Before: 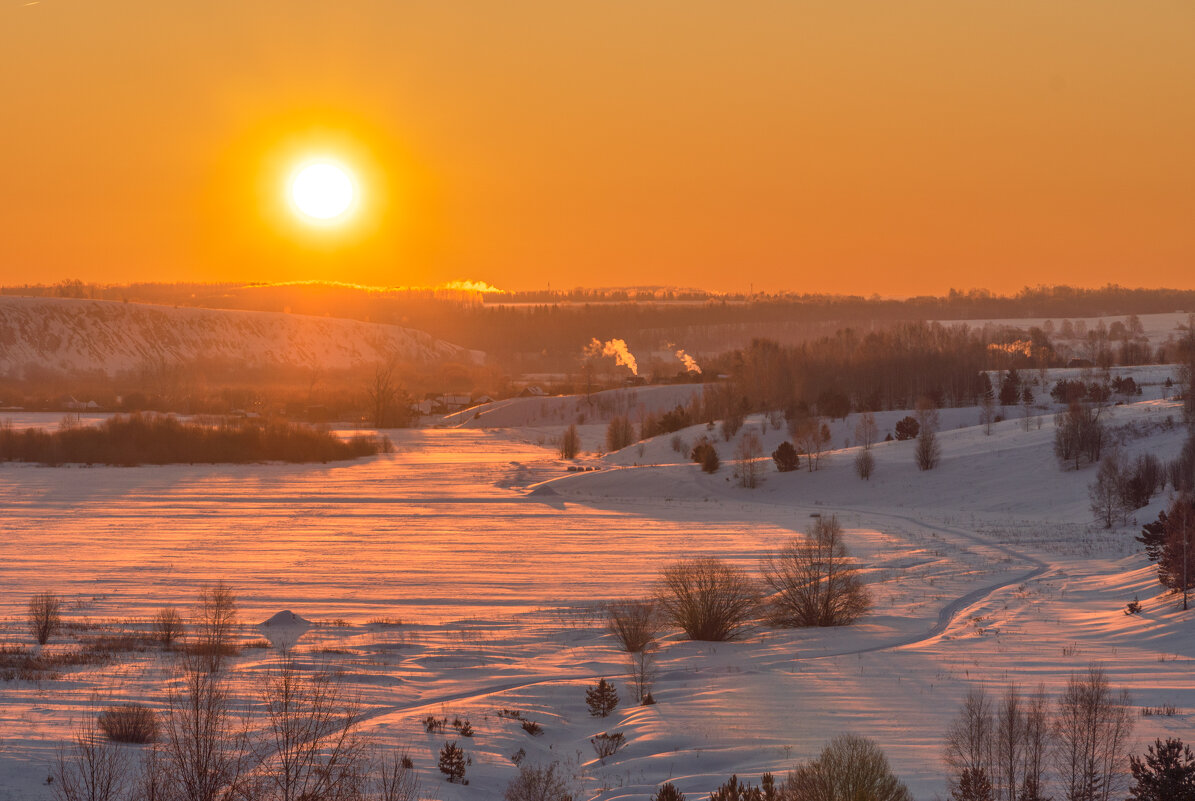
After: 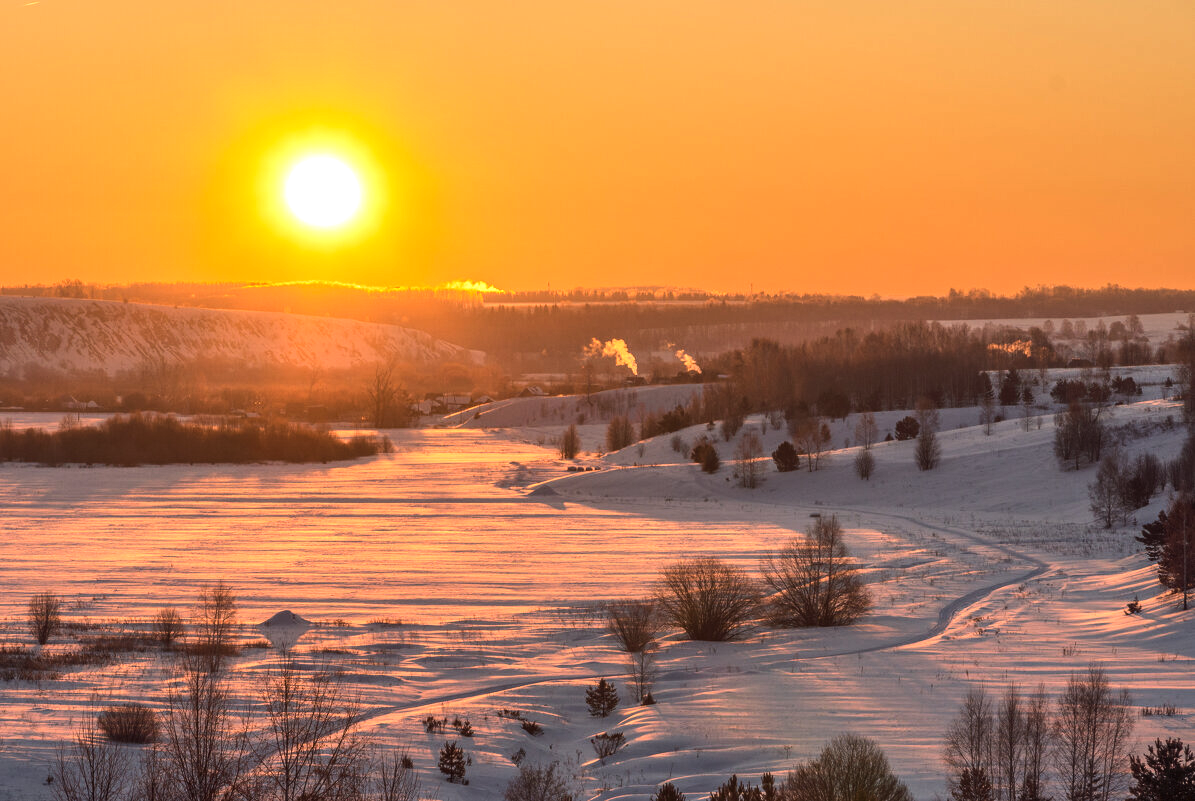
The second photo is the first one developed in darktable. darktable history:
tone equalizer: -8 EV -0.767 EV, -7 EV -0.681 EV, -6 EV -0.577 EV, -5 EV -0.423 EV, -3 EV 0.384 EV, -2 EV 0.6 EV, -1 EV 0.697 EV, +0 EV 0.733 EV, edges refinement/feathering 500, mask exposure compensation -1.57 EV, preserve details no
